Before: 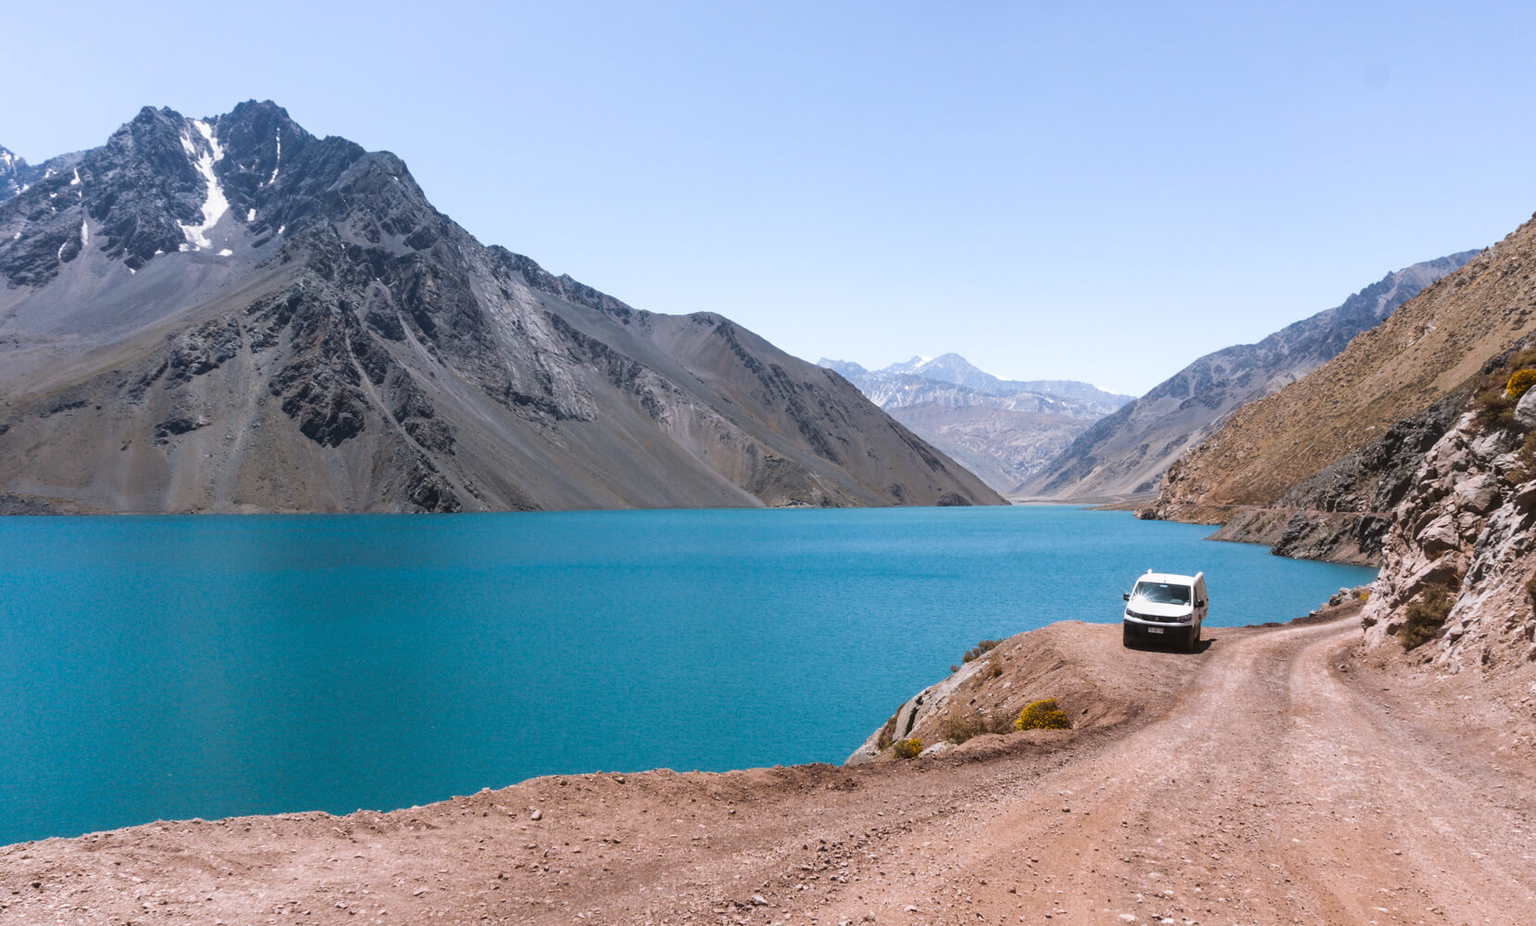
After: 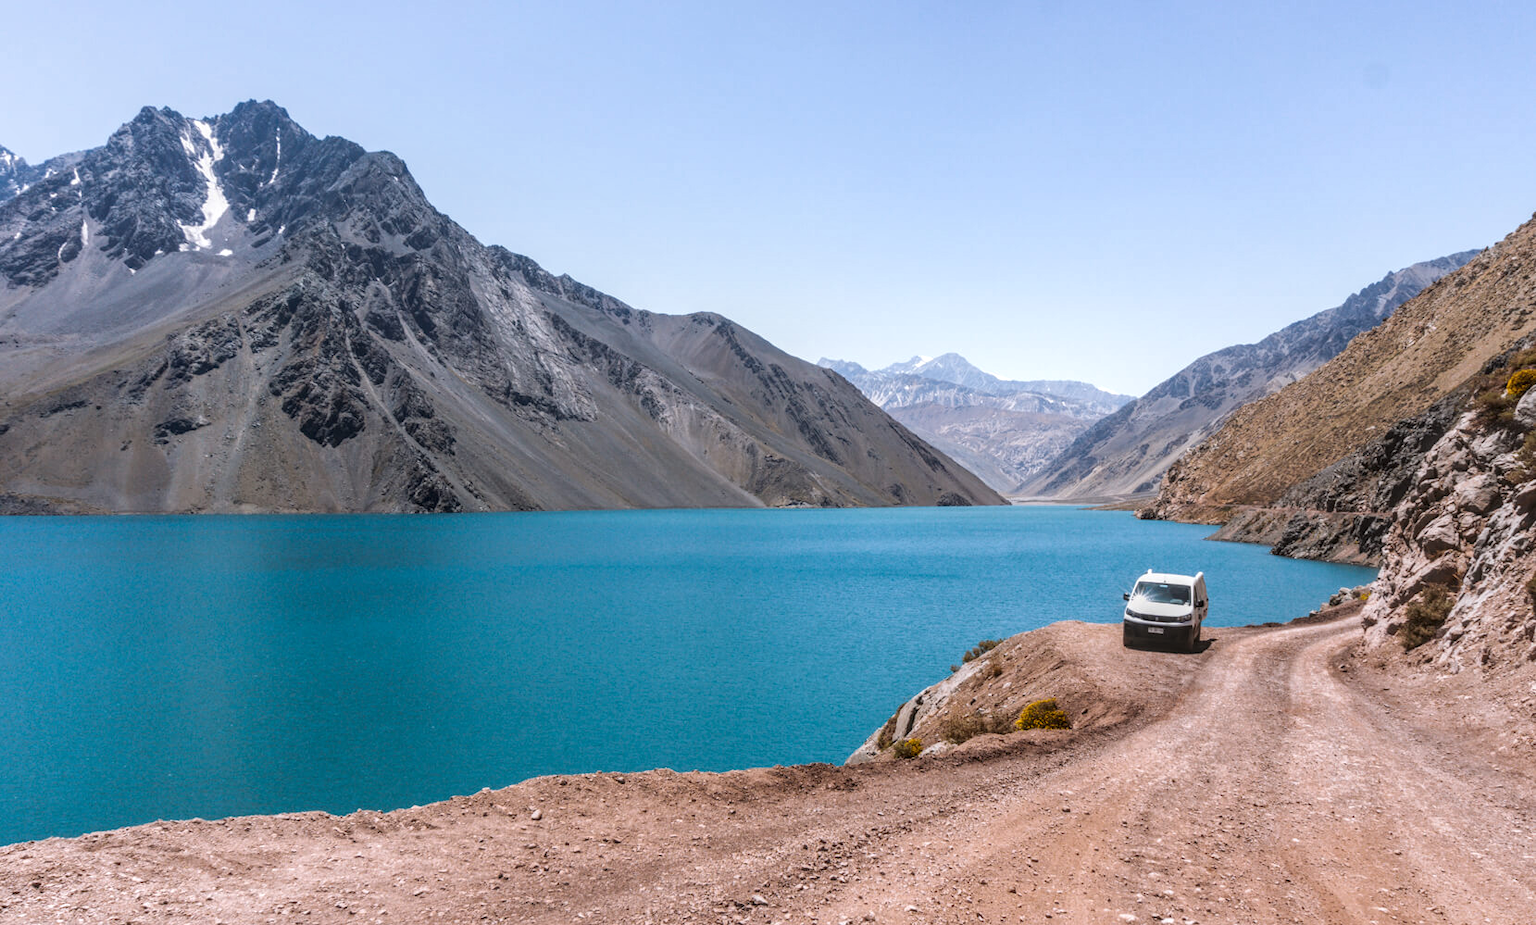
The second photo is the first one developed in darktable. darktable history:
local contrast: highlights 1%, shadows 3%, detail 133%
